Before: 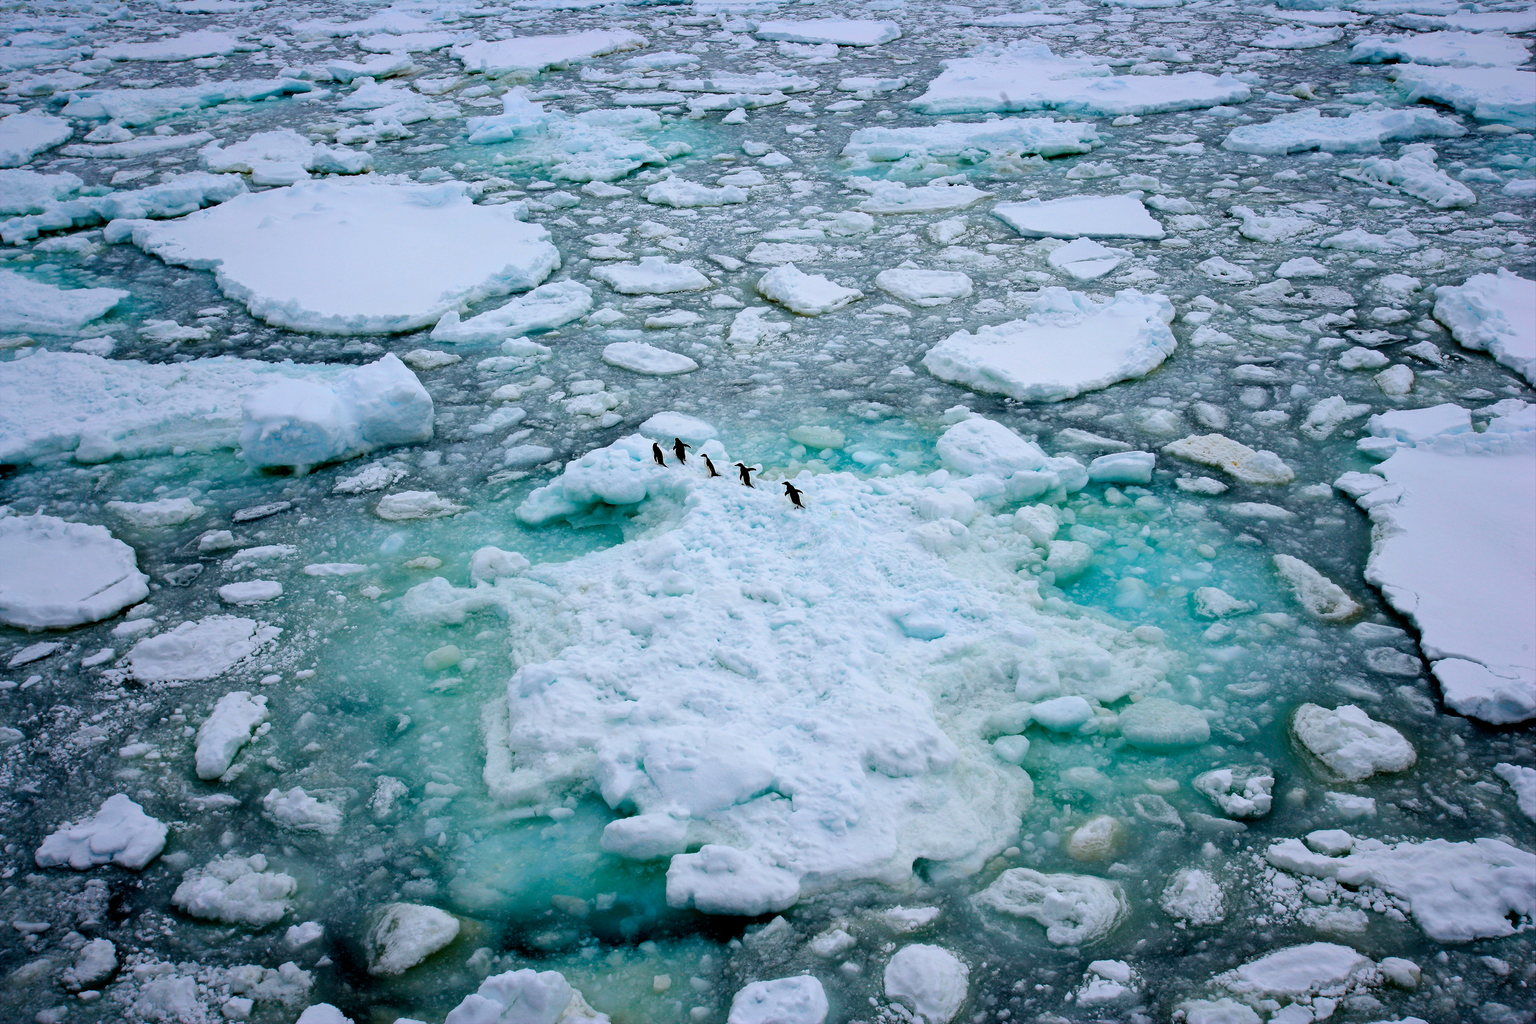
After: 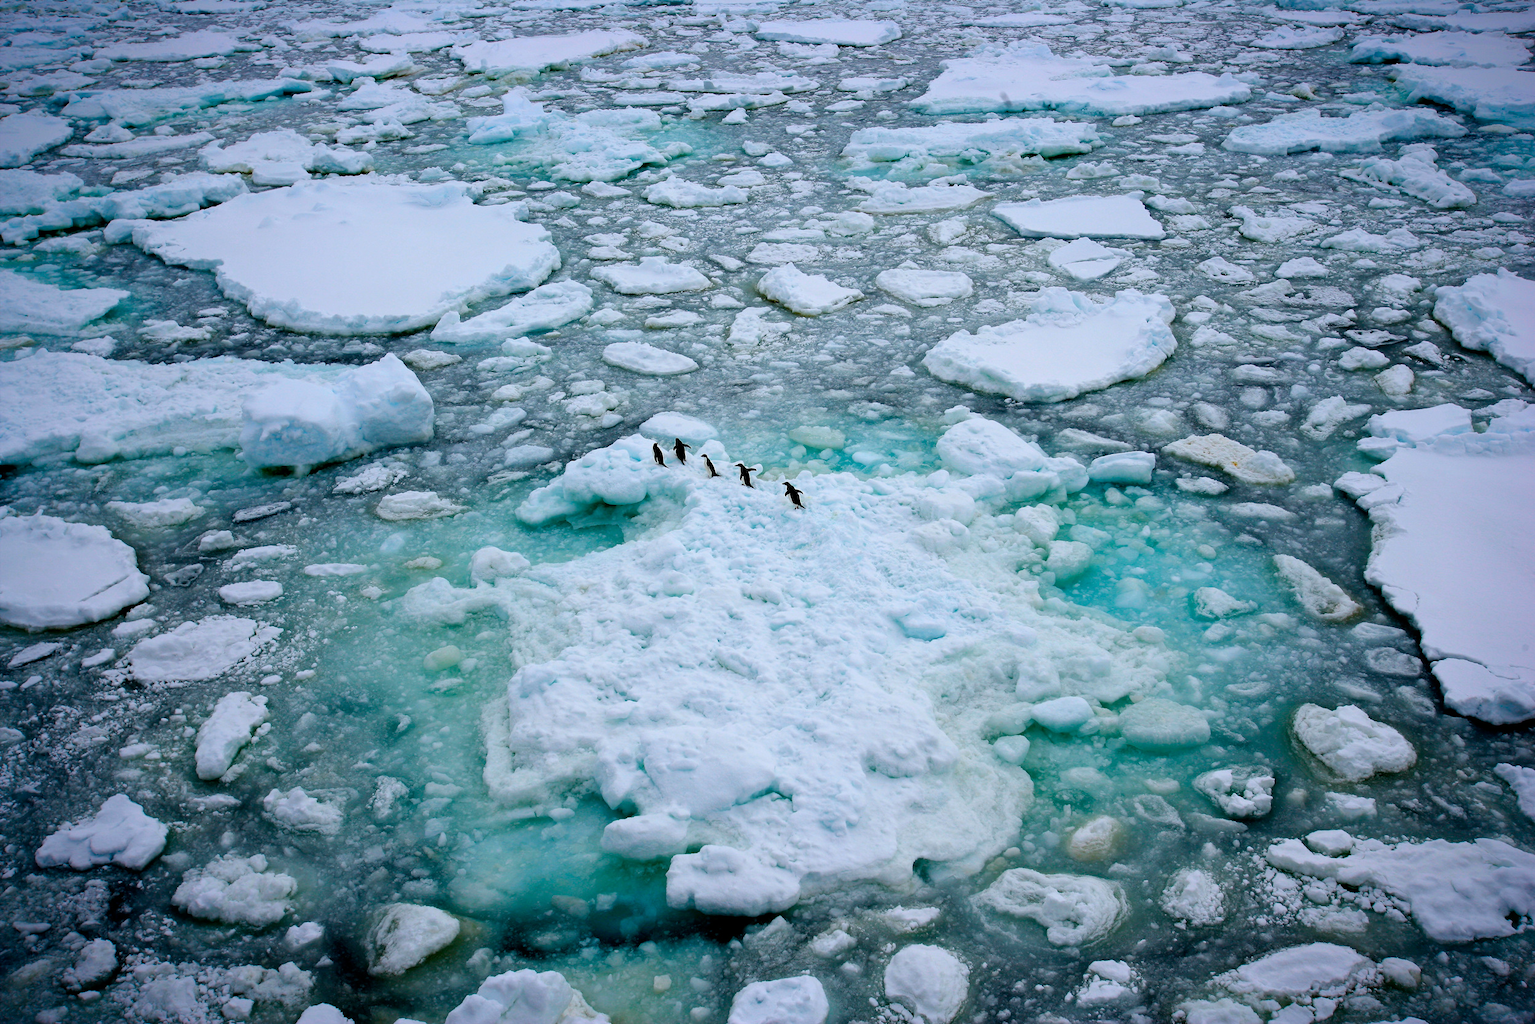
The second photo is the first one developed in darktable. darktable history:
white balance: emerald 1
vignetting: fall-off start 88.53%, fall-off radius 44.2%, saturation 0.376, width/height ratio 1.161
